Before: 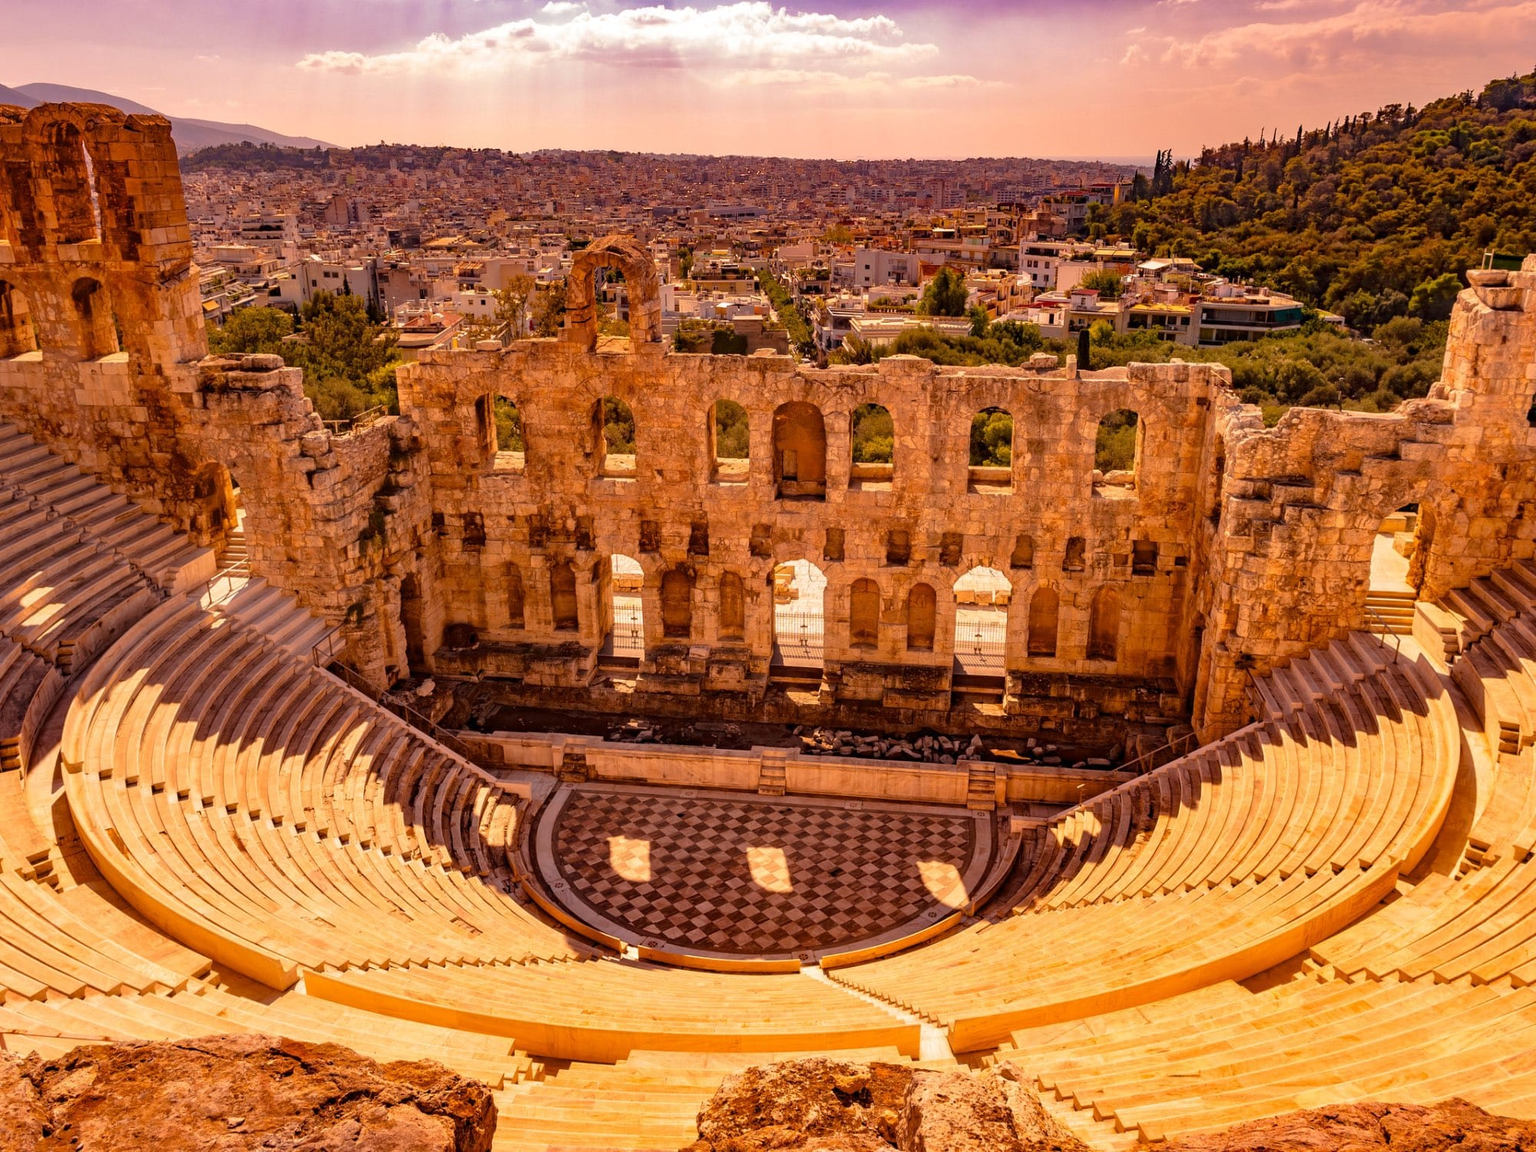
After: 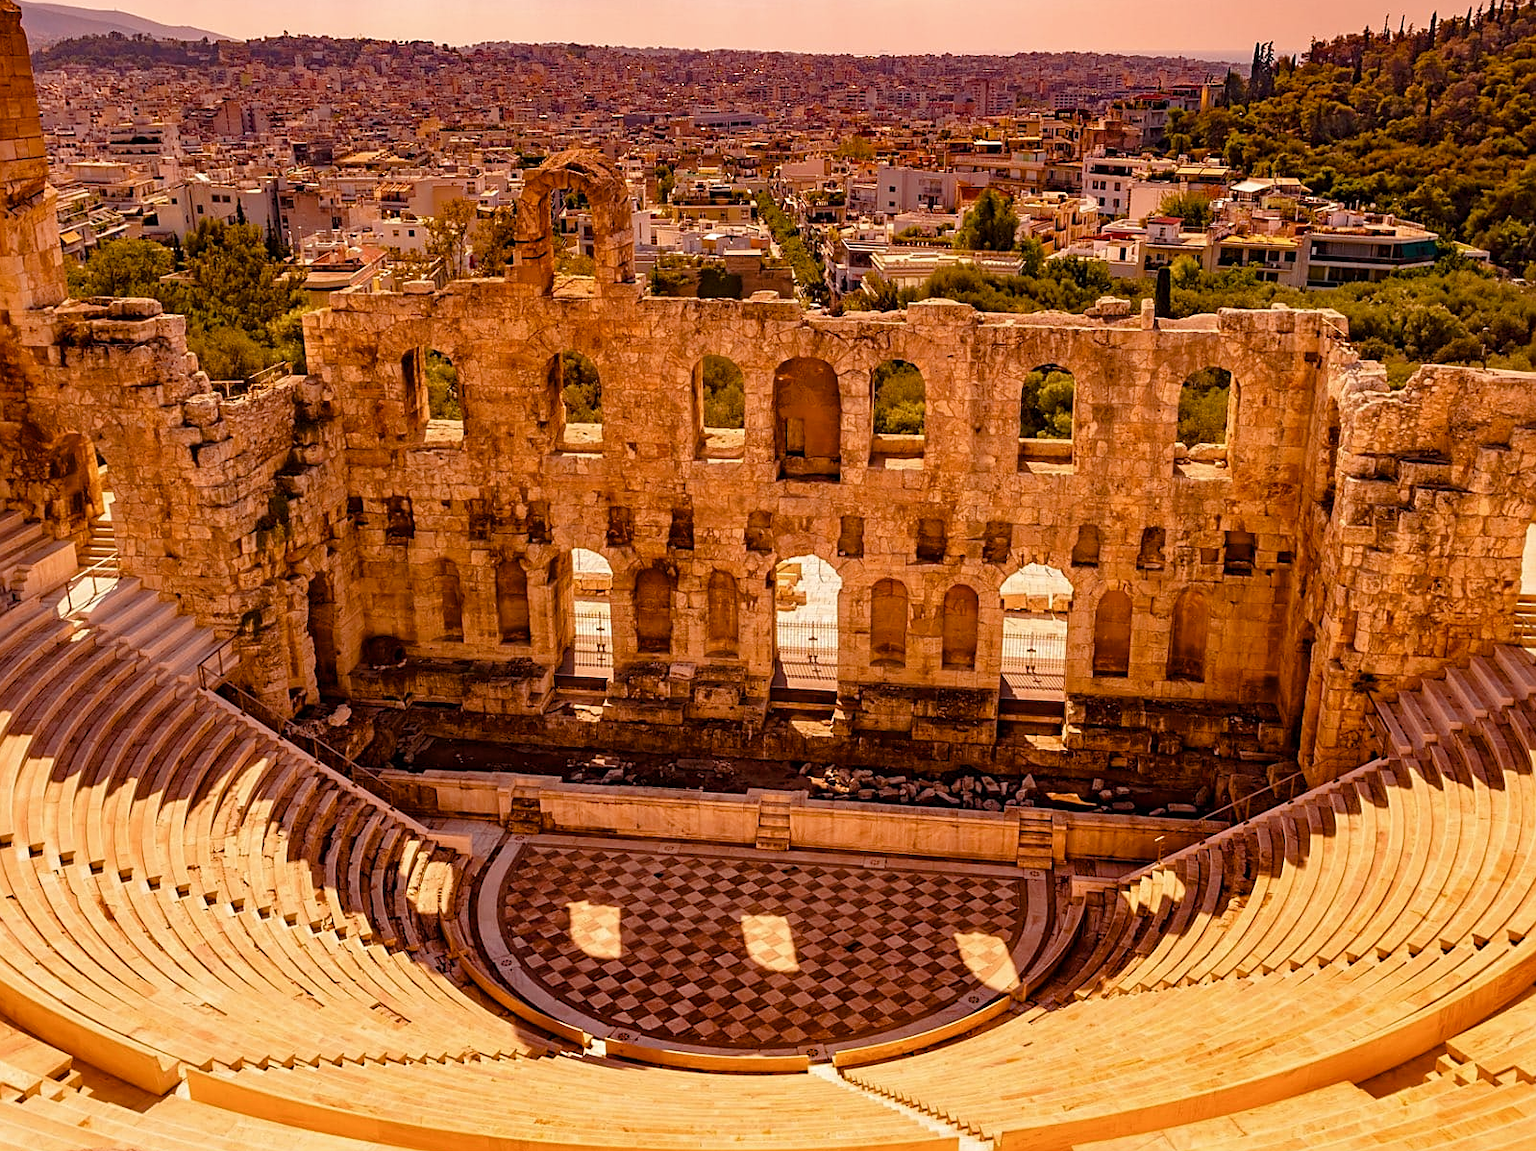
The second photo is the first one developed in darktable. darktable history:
sharpen: on, module defaults
crop and rotate: left 10.071%, top 10.071%, right 10.02%, bottom 10.02%
contrast brightness saturation: saturation -0.05
color balance rgb: perceptual saturation grading › global saturation 20%, perceptual saturation grading › highlights -25%, perceptual saturation grading › shadows 25%
